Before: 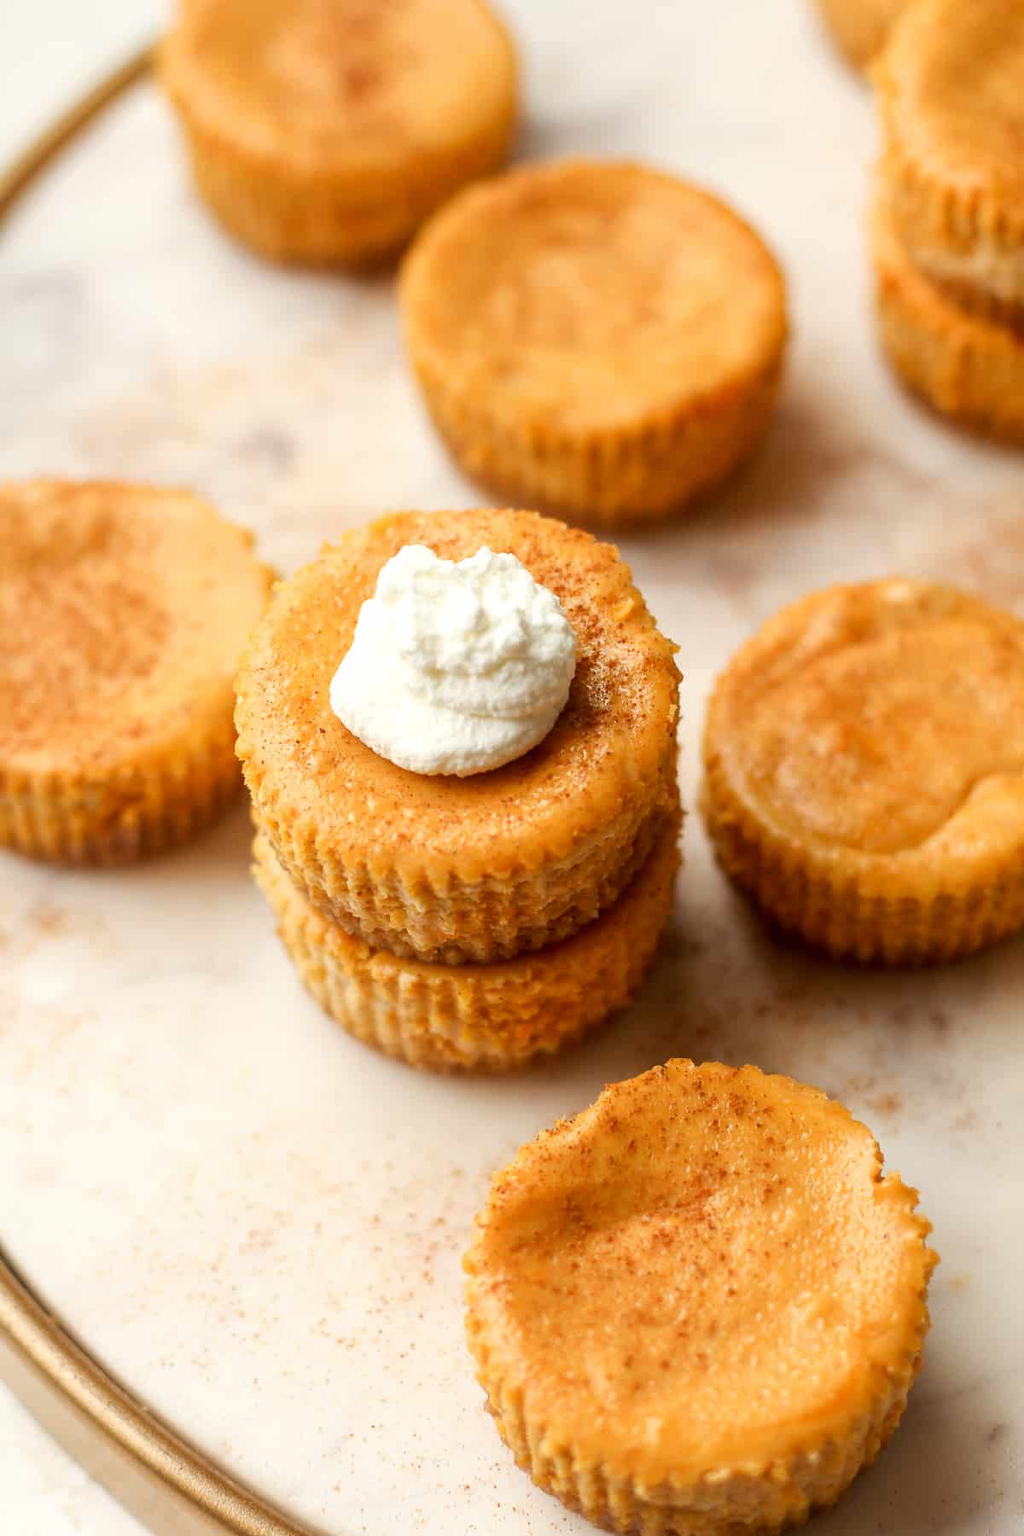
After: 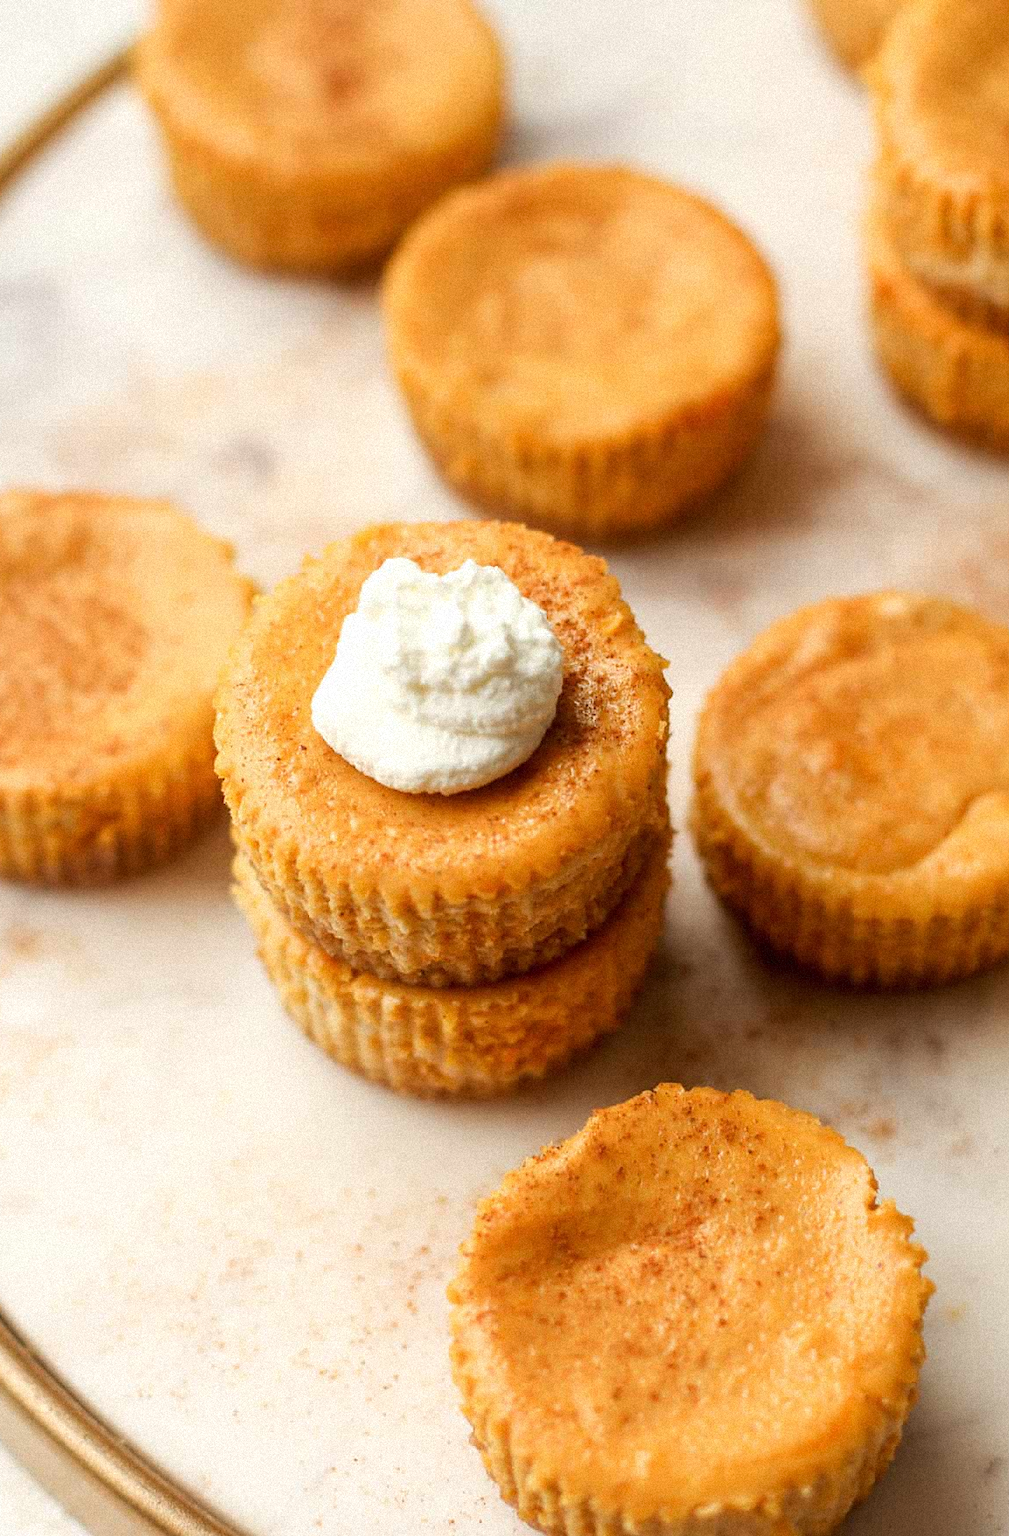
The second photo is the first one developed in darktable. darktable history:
grain: mid-tones bias 0%
crop and rotate: left 2.536%, right 1.107%, bottom 2.246%
